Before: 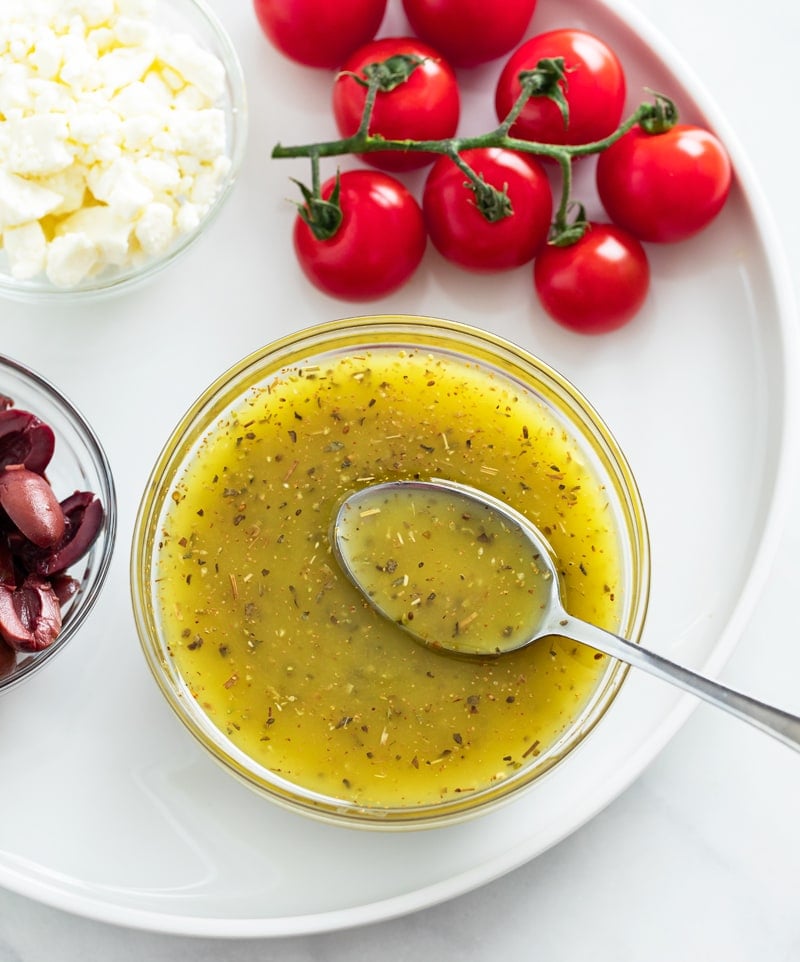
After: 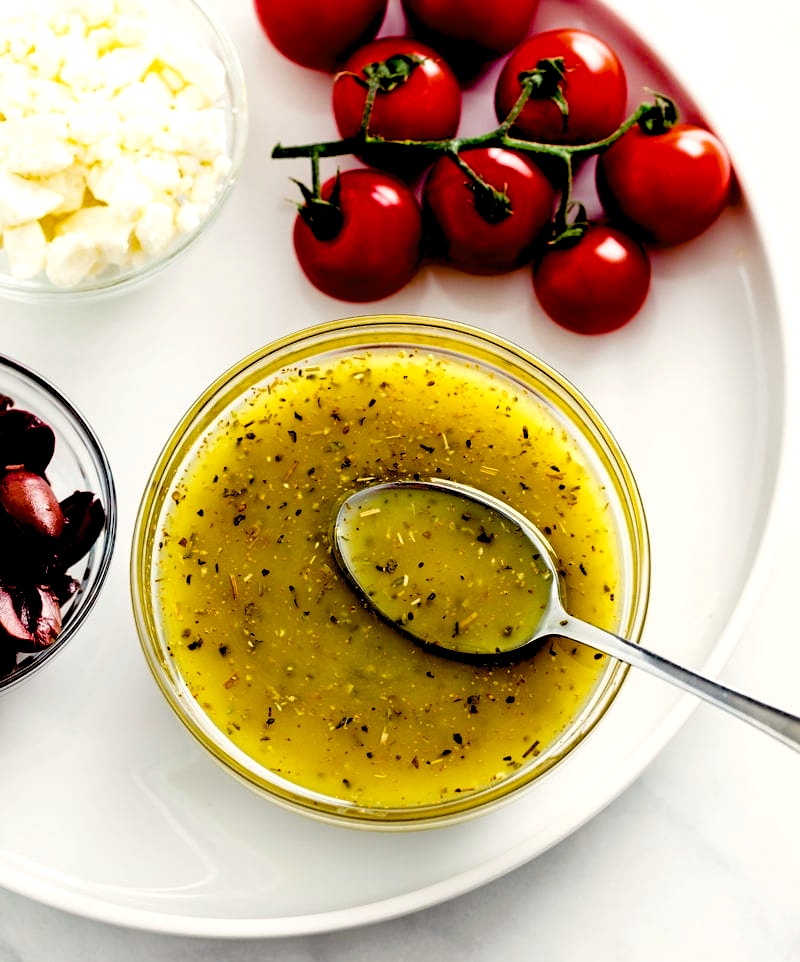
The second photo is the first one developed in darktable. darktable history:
contrast brightness saturation: saturation -0.068
levels: levels [0.062, 0.494, 0.925]
exposure: black level correction 0.099, exposure -0.083 EV, compensate highlight preservation false
color balance rgb: highlights gain › chroma 2.052%, highlights gain › hue 73.24°, perceptual saturation grading › global saturation 20%, perceptual saturation grading › highlights -25.466%, perceptual saturation grading › shadows 49.254%, global vibrance 9.279%
